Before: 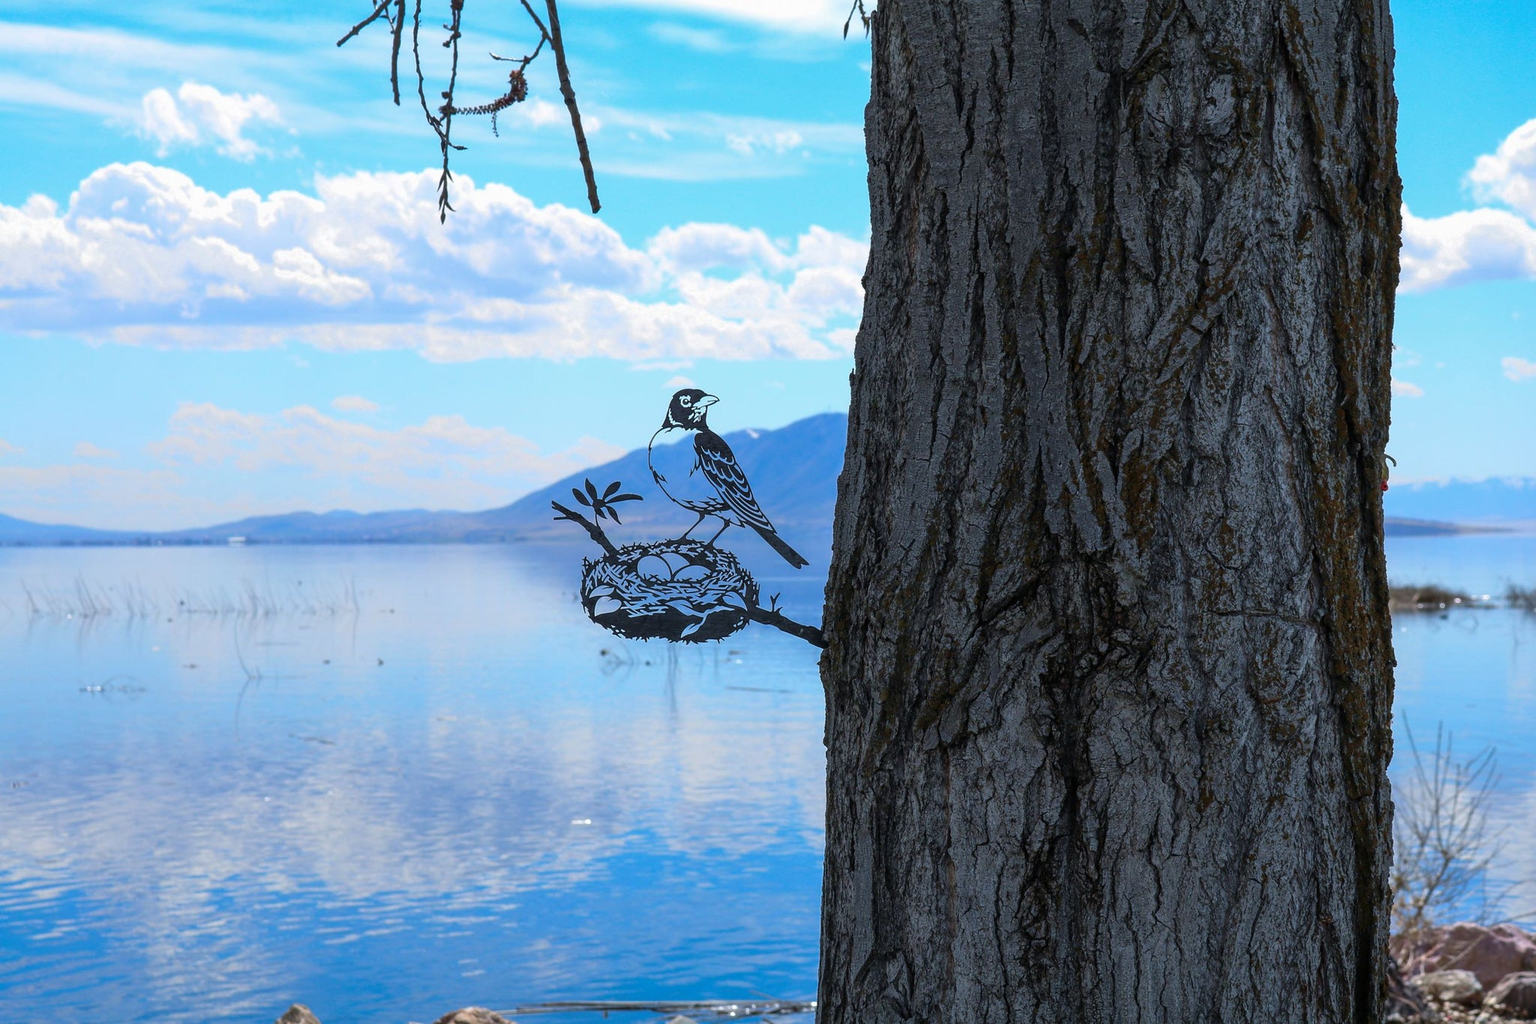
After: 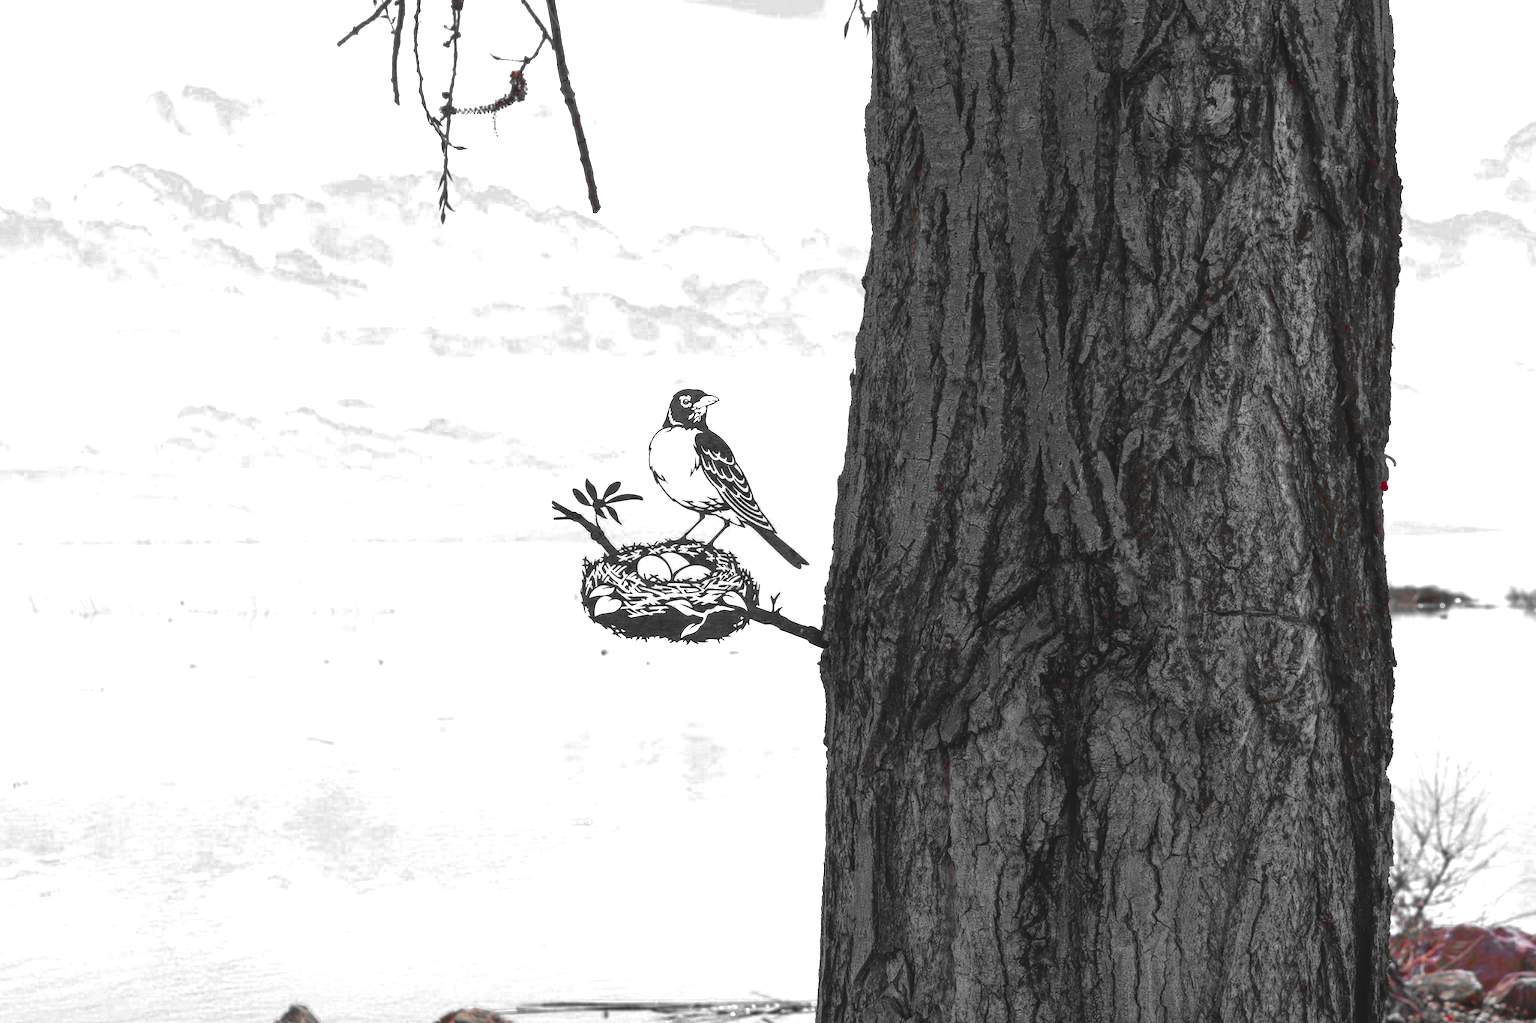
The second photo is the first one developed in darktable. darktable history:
velvia: strength 44.48%
tone equalizer: on, module defaults
contrast brightness saturation: contrast -0.189, saturation 0.188
color zones: curves: ch0 [(0, 0.352) (0.143, 0.407) (0.286, 0.386) (0.429, 0.431) (0.571, 0.829) (0.714, 0.853) (0.857, 0.833) (1, 0.352)]; ch1 [(0, 0.604) (0.072, 0.726) (0.096, 0.608) (0.205, 0.007) (0.571, -0.006) (0.839, -0.013) (0.857, -0.012) (1, 0.604)]
